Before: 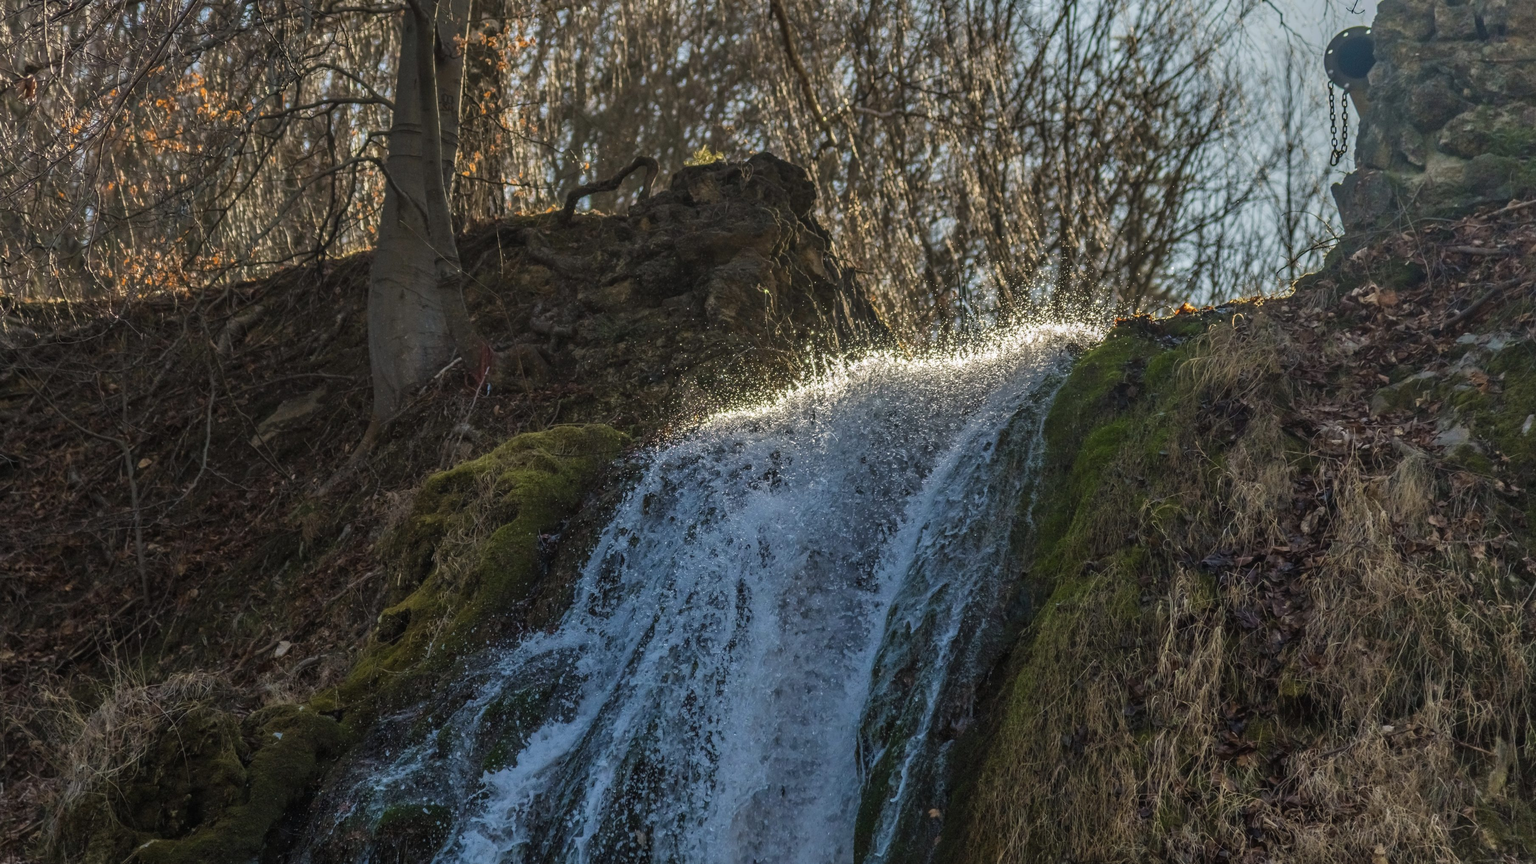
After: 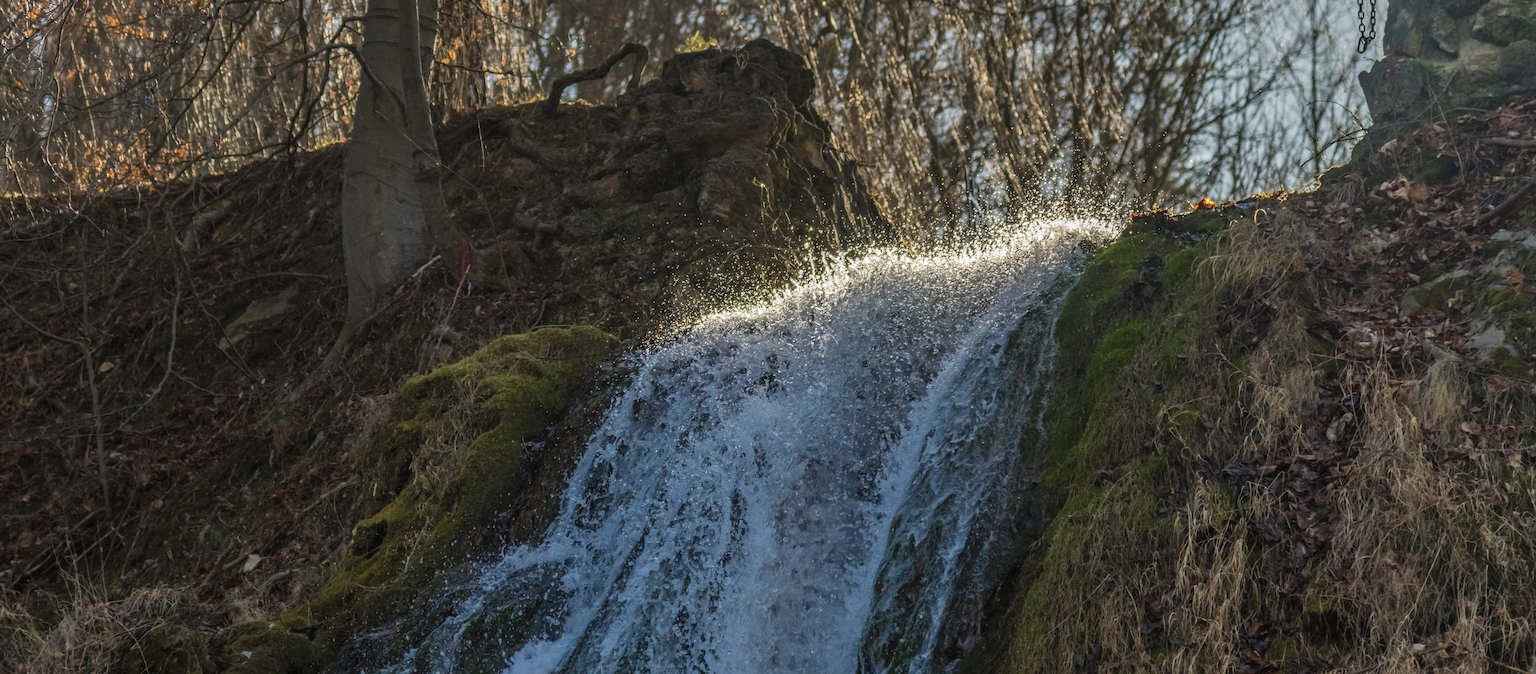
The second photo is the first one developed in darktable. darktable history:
crop and rotate: left 2.889%, top 13.435%, right 2.363%, bottom 12.59%
